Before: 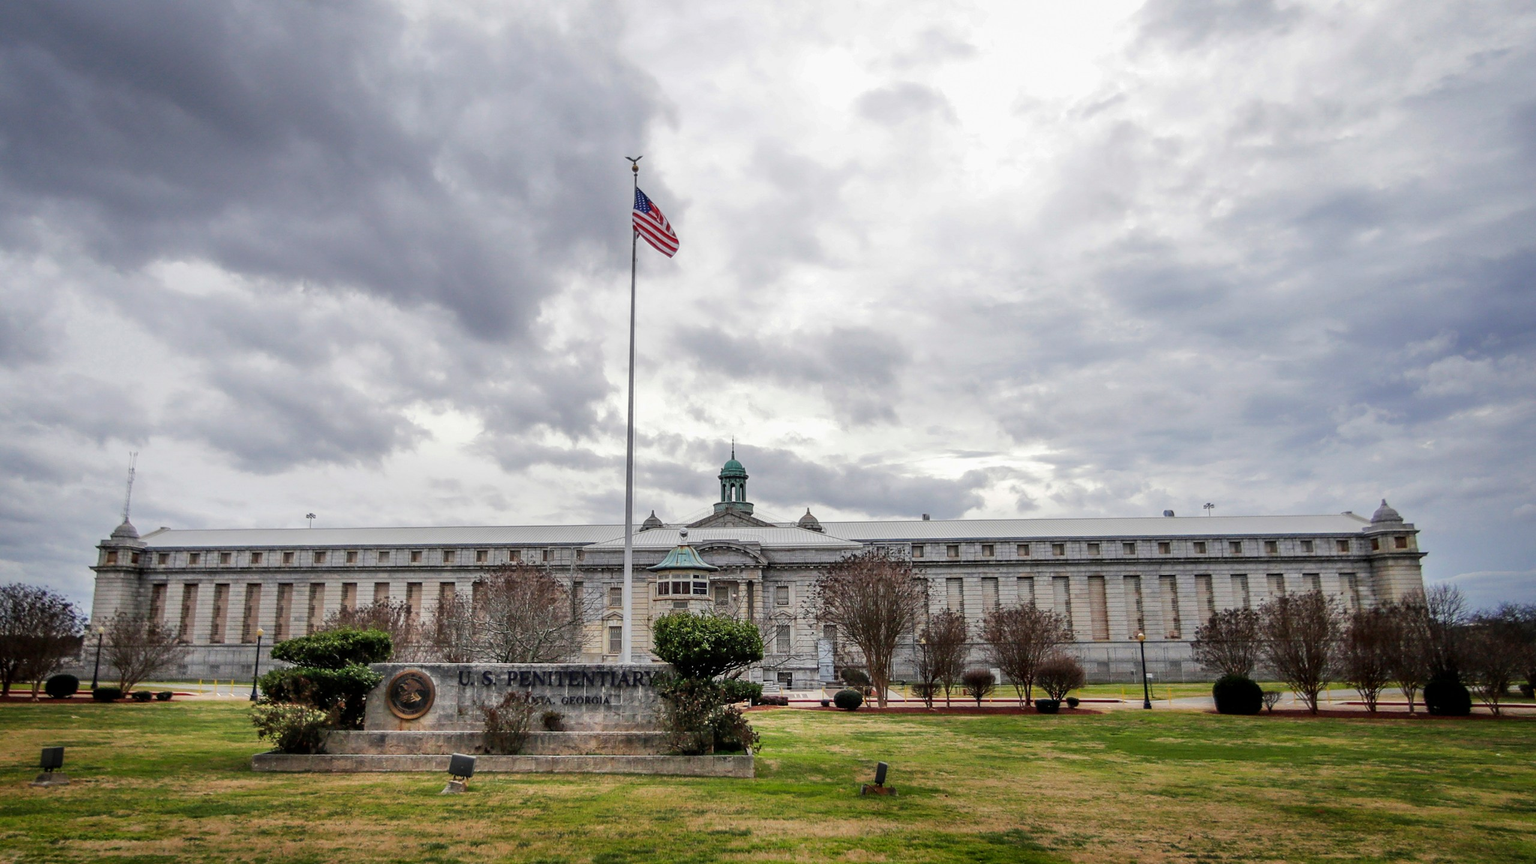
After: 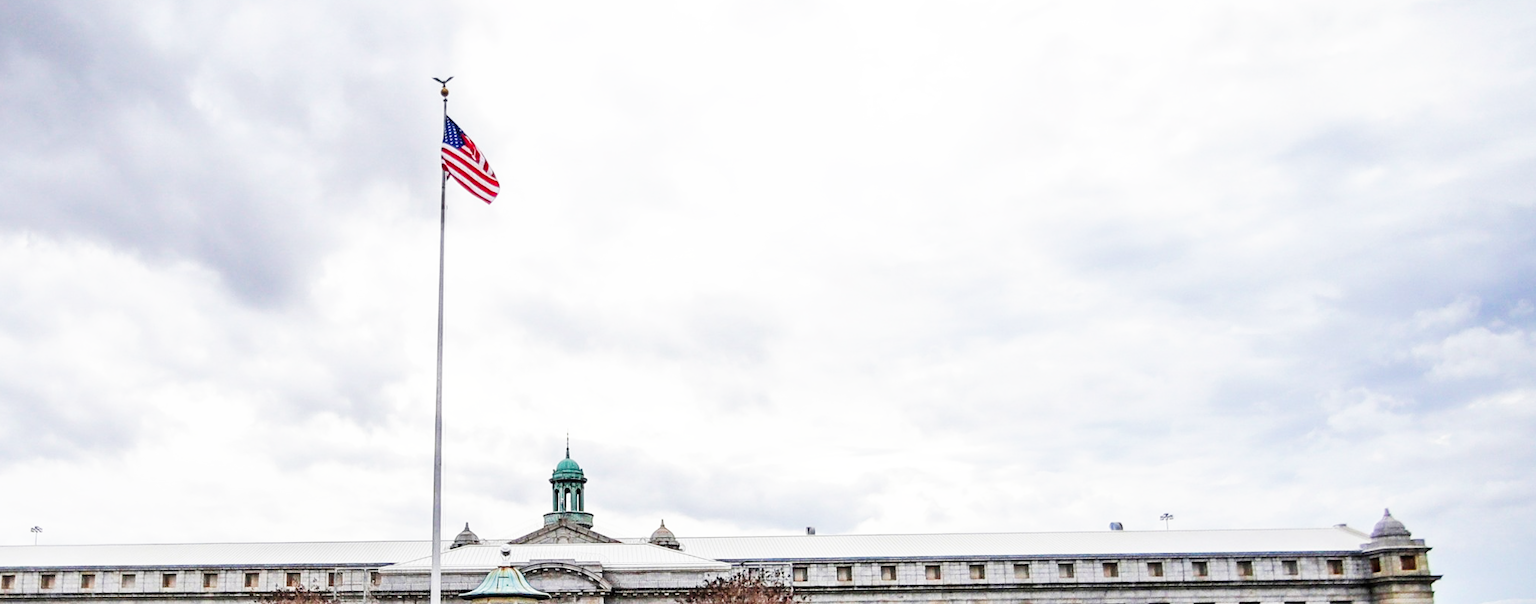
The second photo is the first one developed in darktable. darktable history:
base curve: curves: ch0 [(0, 0) (0.007, 0.004) (0.027, 0.03) (0.046, 0.07) (0.207, 0.54) (0.442, 0.872) (0.673, 0.972) (1, 1)], preserve colors none
crop: left 18.38%, top 11.092%, right 2.134%, bottom 33.217%
